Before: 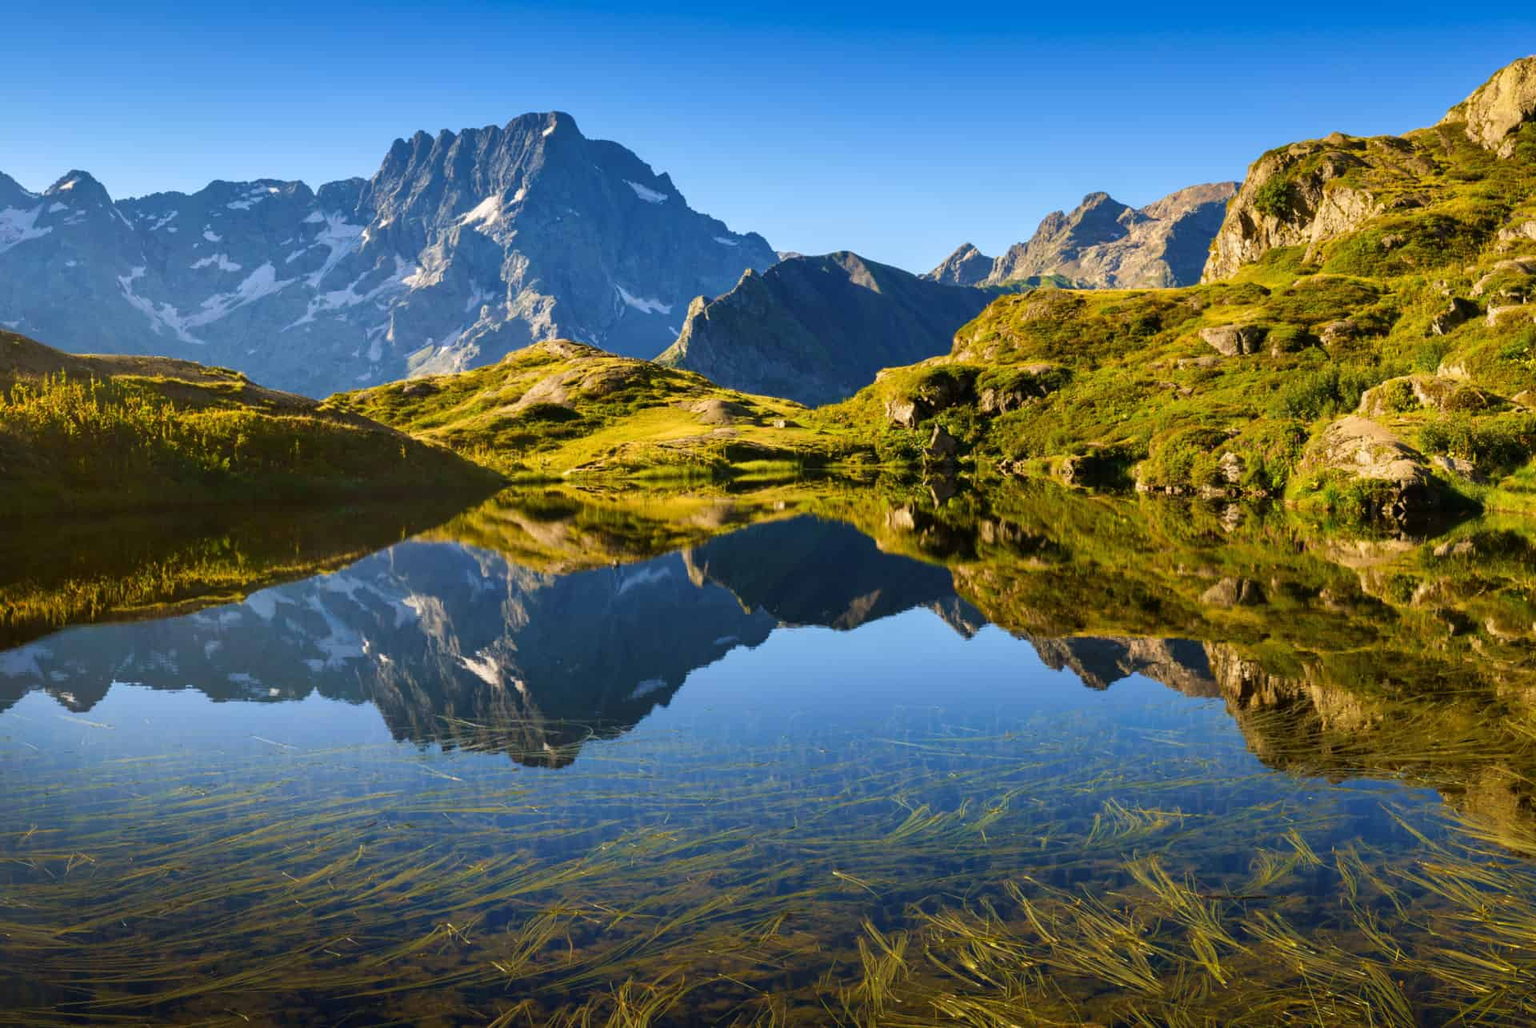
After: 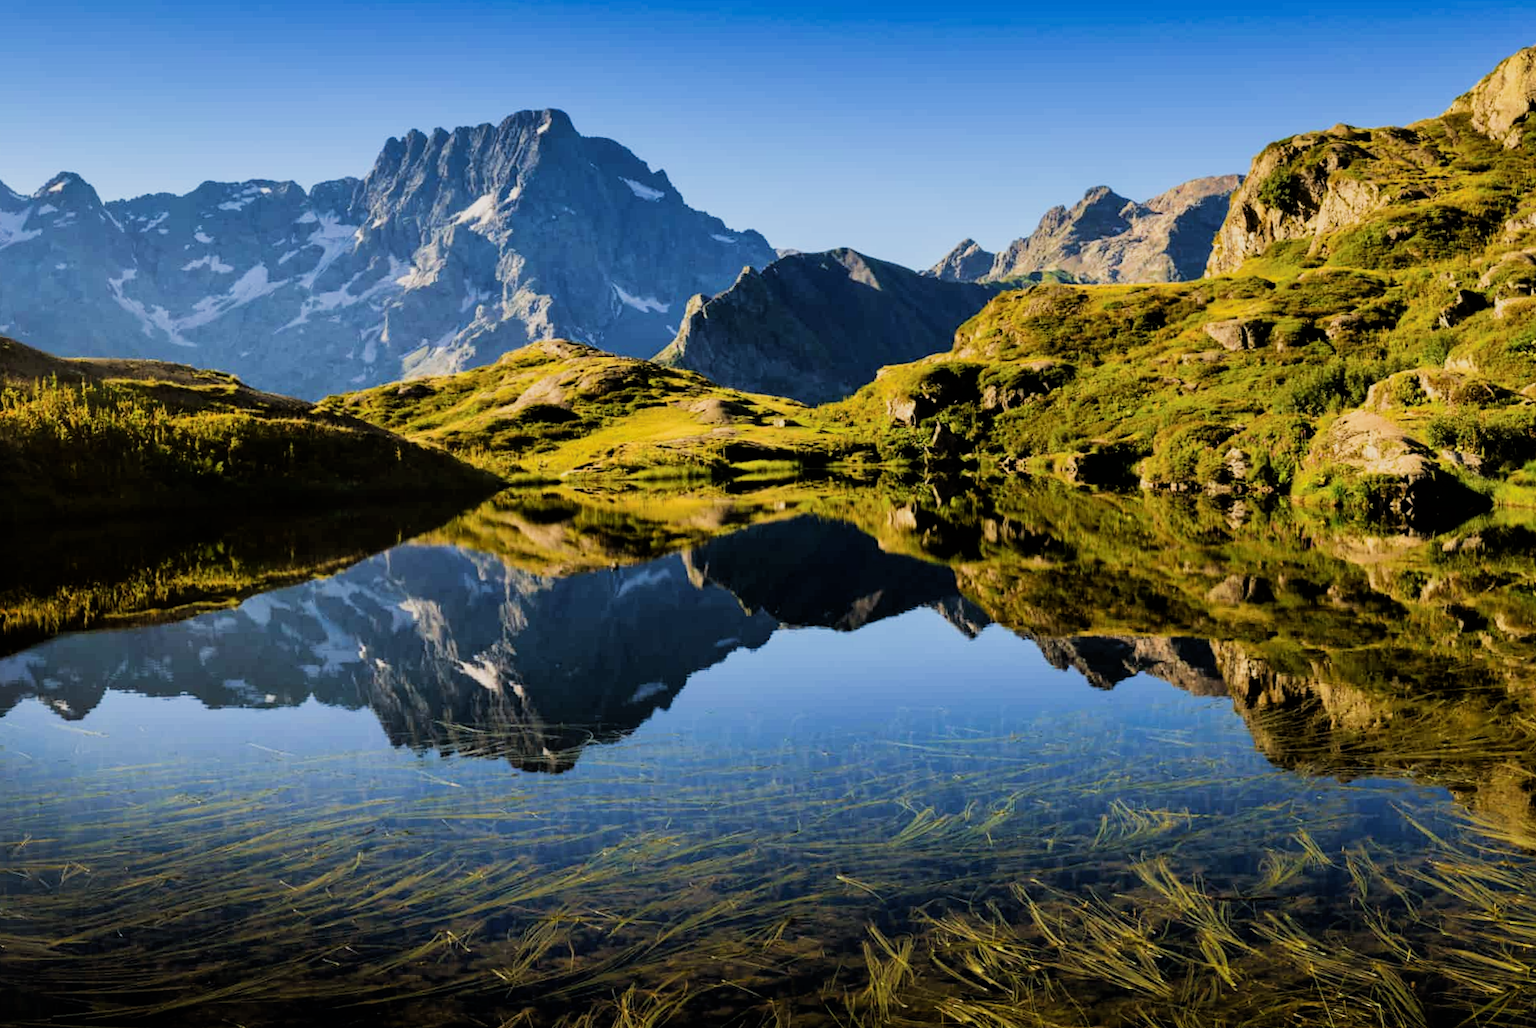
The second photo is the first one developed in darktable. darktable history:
filmic rgb: black relative exposure -5 EV, hardness 2.88, contrast 1.3, highlights saturation mix -30%
rotate and perspective: rotation -0.45°, automatic cropping original format, crop left 0.008, crop right 0.992, crop top 0.012, crop bottom 0.988
